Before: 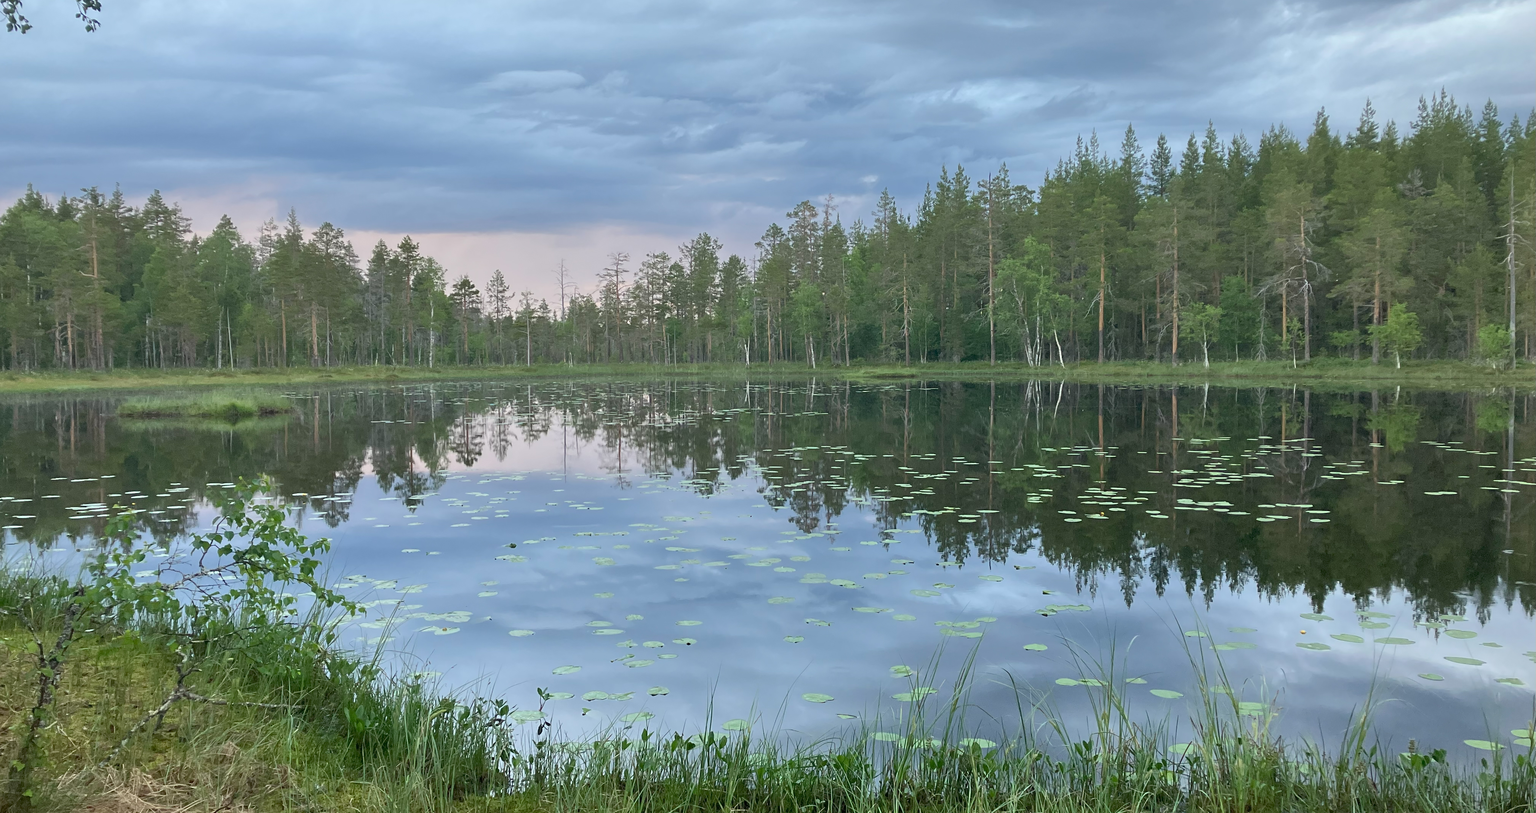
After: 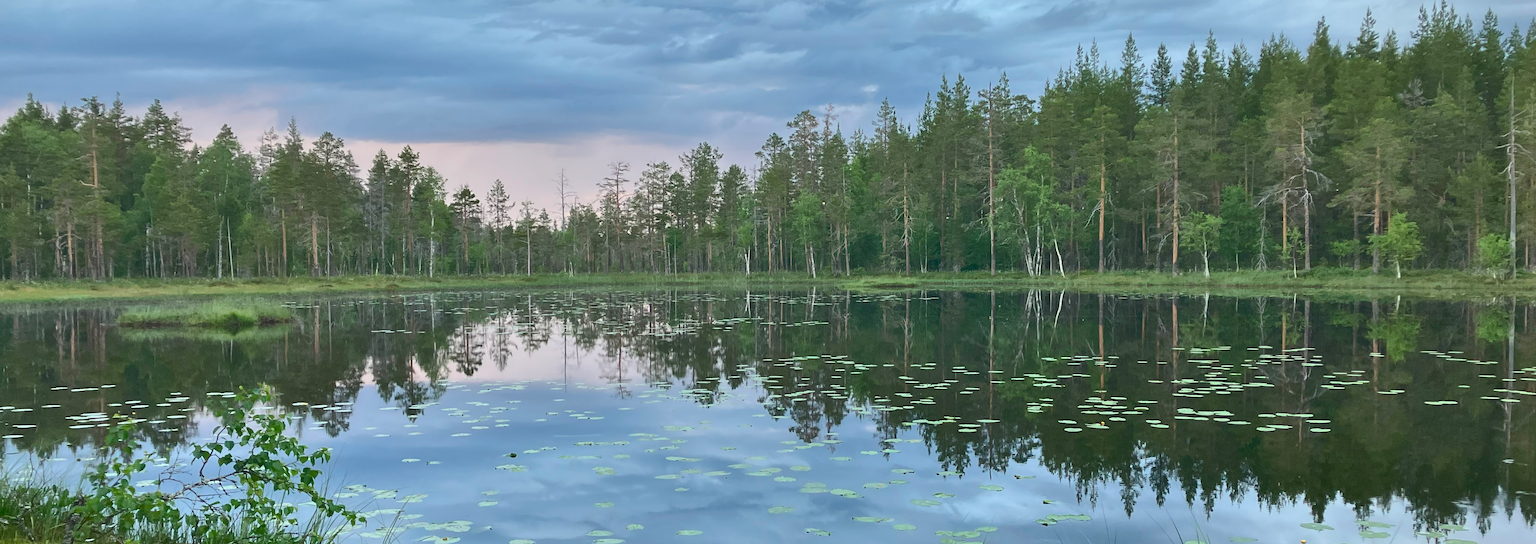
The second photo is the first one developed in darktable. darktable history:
tone curve: curves: ch0 [(0, 0) (0.003, 0.161) (0.011, 0.161) (0.025, 0.161) (0.044, 0.161) (0.069, 0.161) (0.1, 0.161) (0.136, 0.163) (0.177, 0.179) (0.224, 0.207) (0.277, 0.243) (0.335, 0.292) (0.399, 0.361) (0.468, 0.452) (0.543, 0.547) (0.623, 0.638) (0.709, 0.731) (0.801, 0.826) (0.898, 0.911) (1, 1)], color space Lab, independent channels, preserve colors none
crop: top 11.154%, bottom 21.85%
shadows and highlights: shadows 48.64, highlights -40.72, soften with gaussian
